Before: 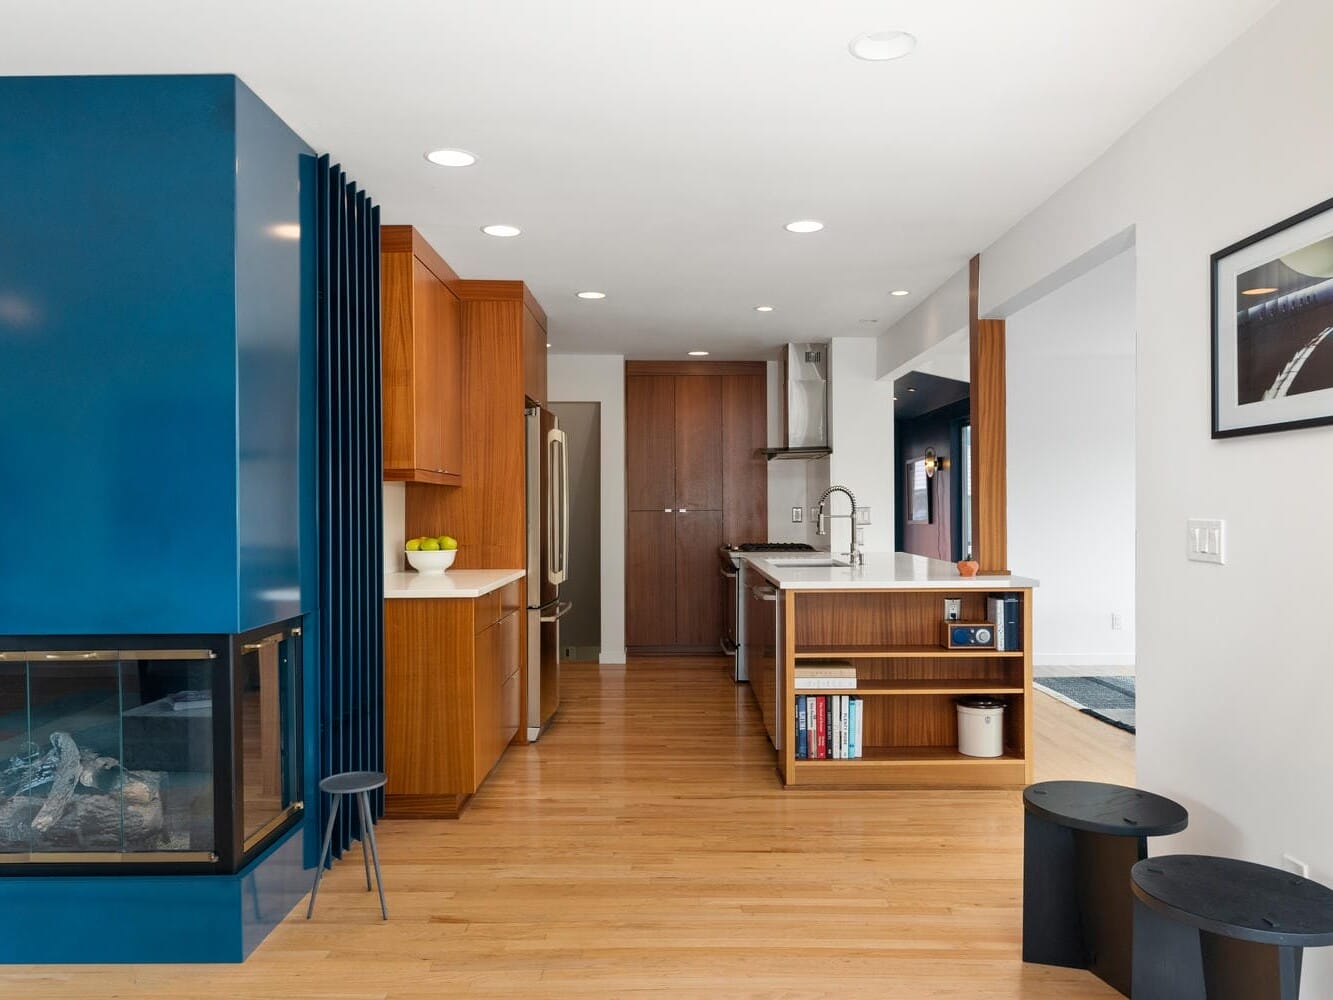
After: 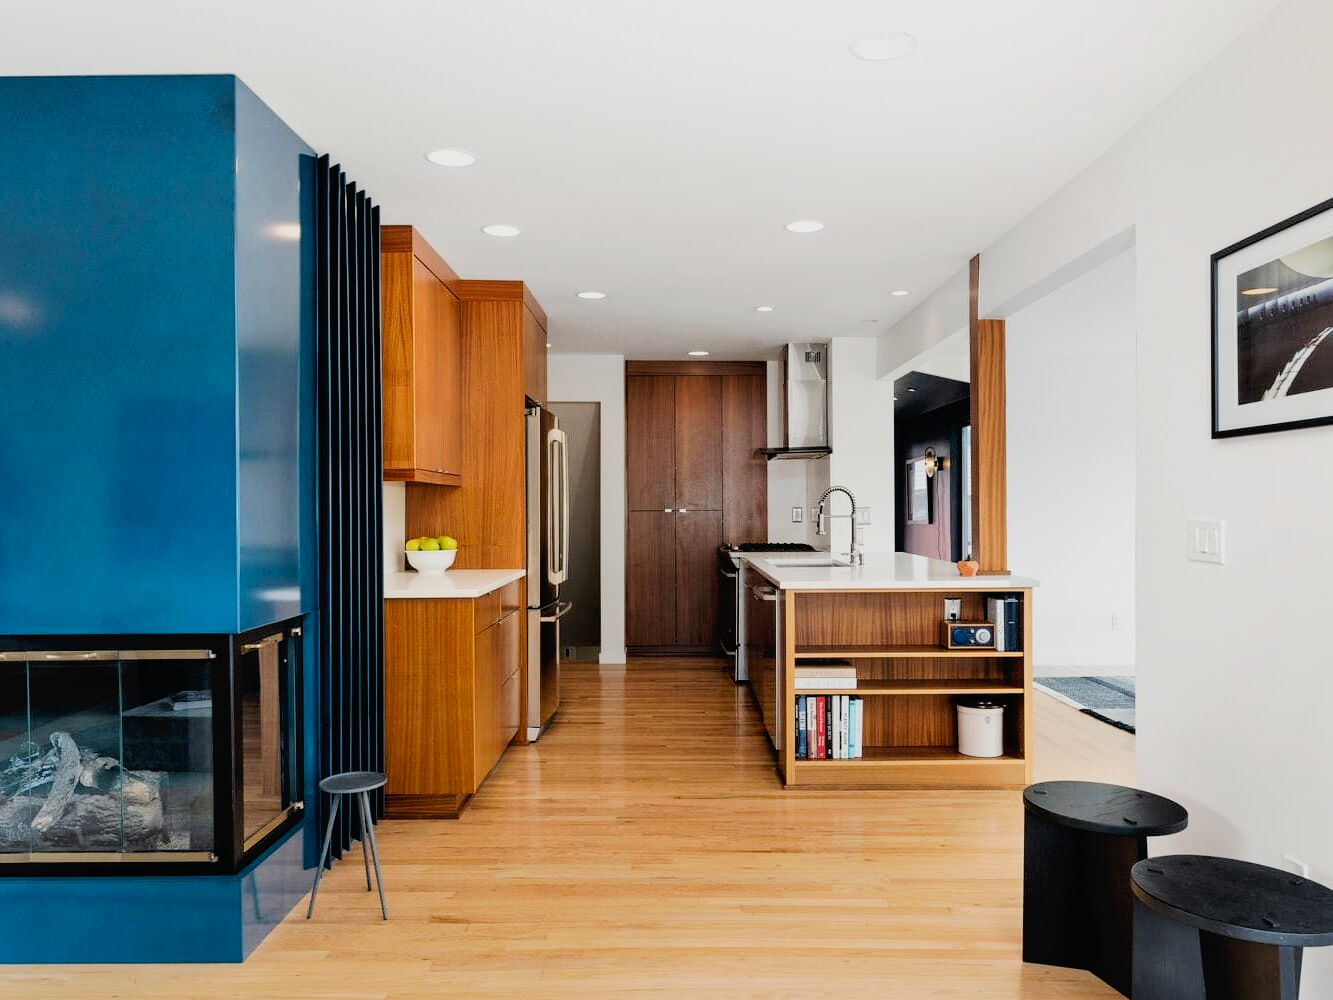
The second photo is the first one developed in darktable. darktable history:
filmic rgb: black relative exposure -5 EV, hardness 2.88, contrast 1.1, highlights saturation mix -20%
tone curve: curves: ch0 [(0, 0) (0.003, 0.019) (0.011, 0.022) (0.025, 0.025) (0.044, 0.04) (0.069, 0.069) (0.1, 0.108) (0.136, 0.152) (0.177, 0.199) (0.224, 0.26) (0.277, 0.321) (0.335, 0.392) (0.399, 0.472) (0.468, 0.547) (0.543, 0.624) (0.623, 0.713) (0.709, 0.786) (0.801, 0.865) (0.898, 0.939) (1, 1)], preserve colors none
